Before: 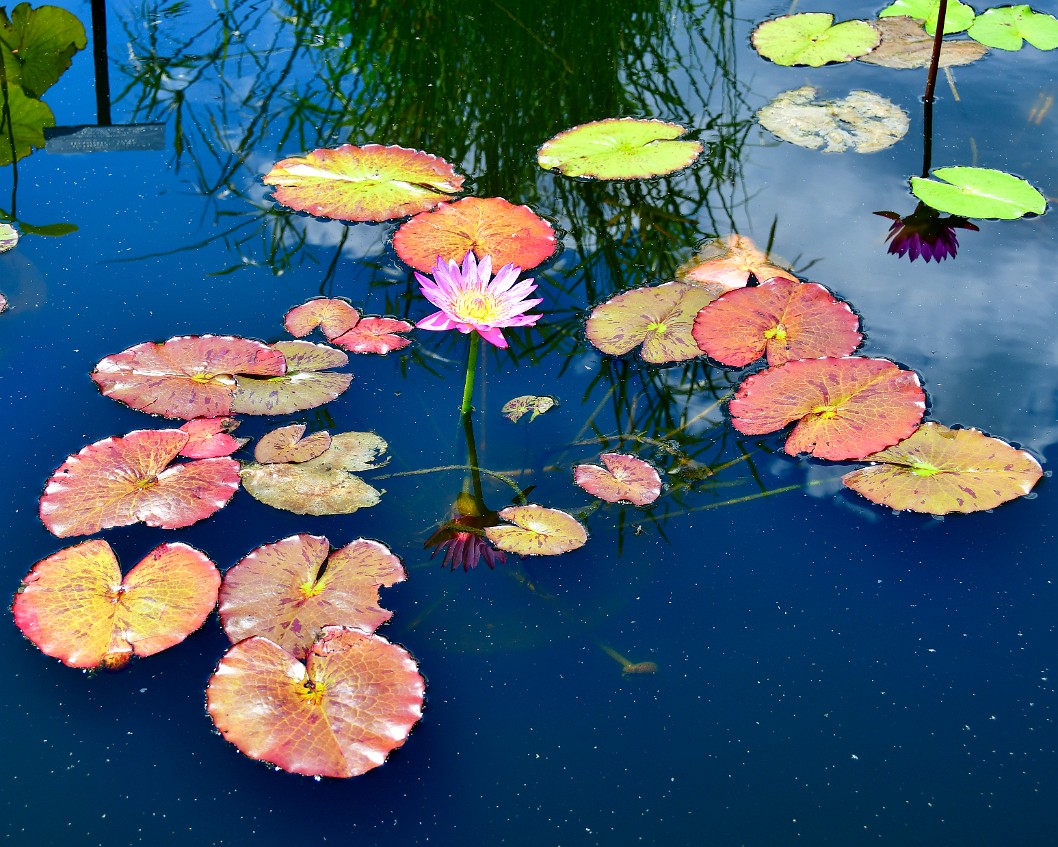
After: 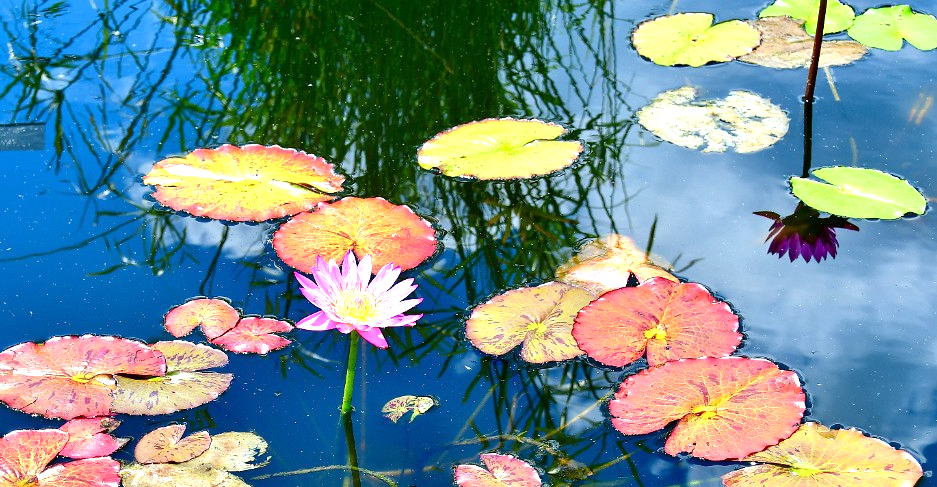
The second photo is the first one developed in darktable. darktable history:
exposure: exposure 0.657 EV, compensate highlight preservation false
crop and rotate: left 11.426%, bottom 42.47%
